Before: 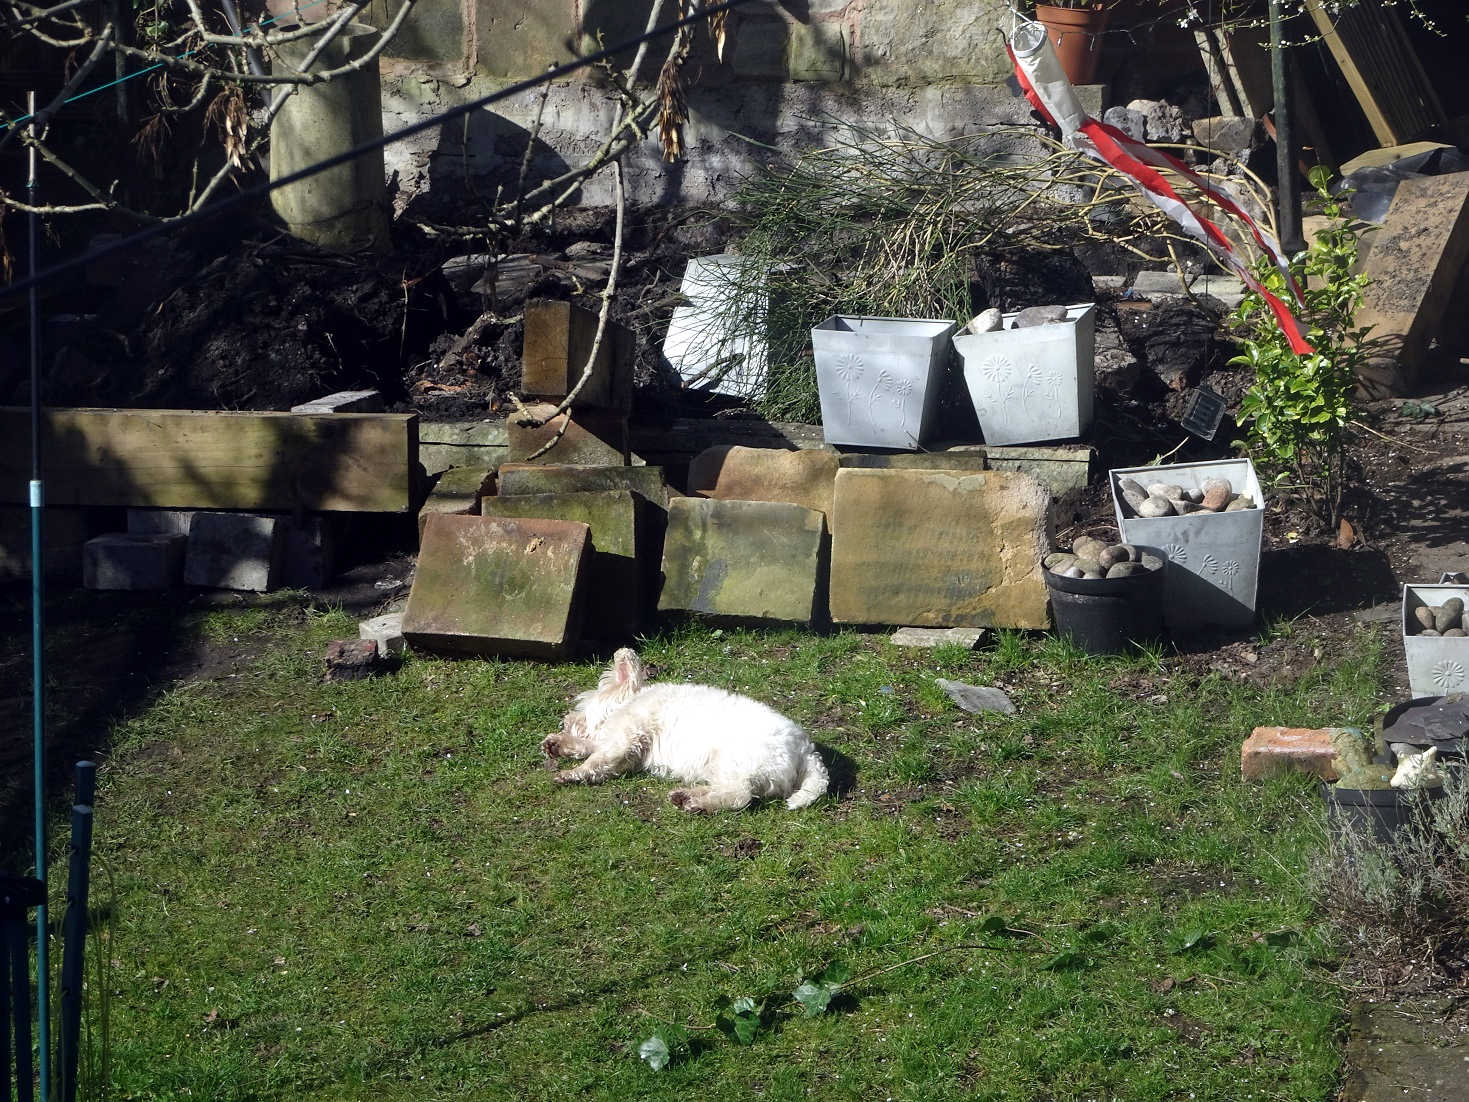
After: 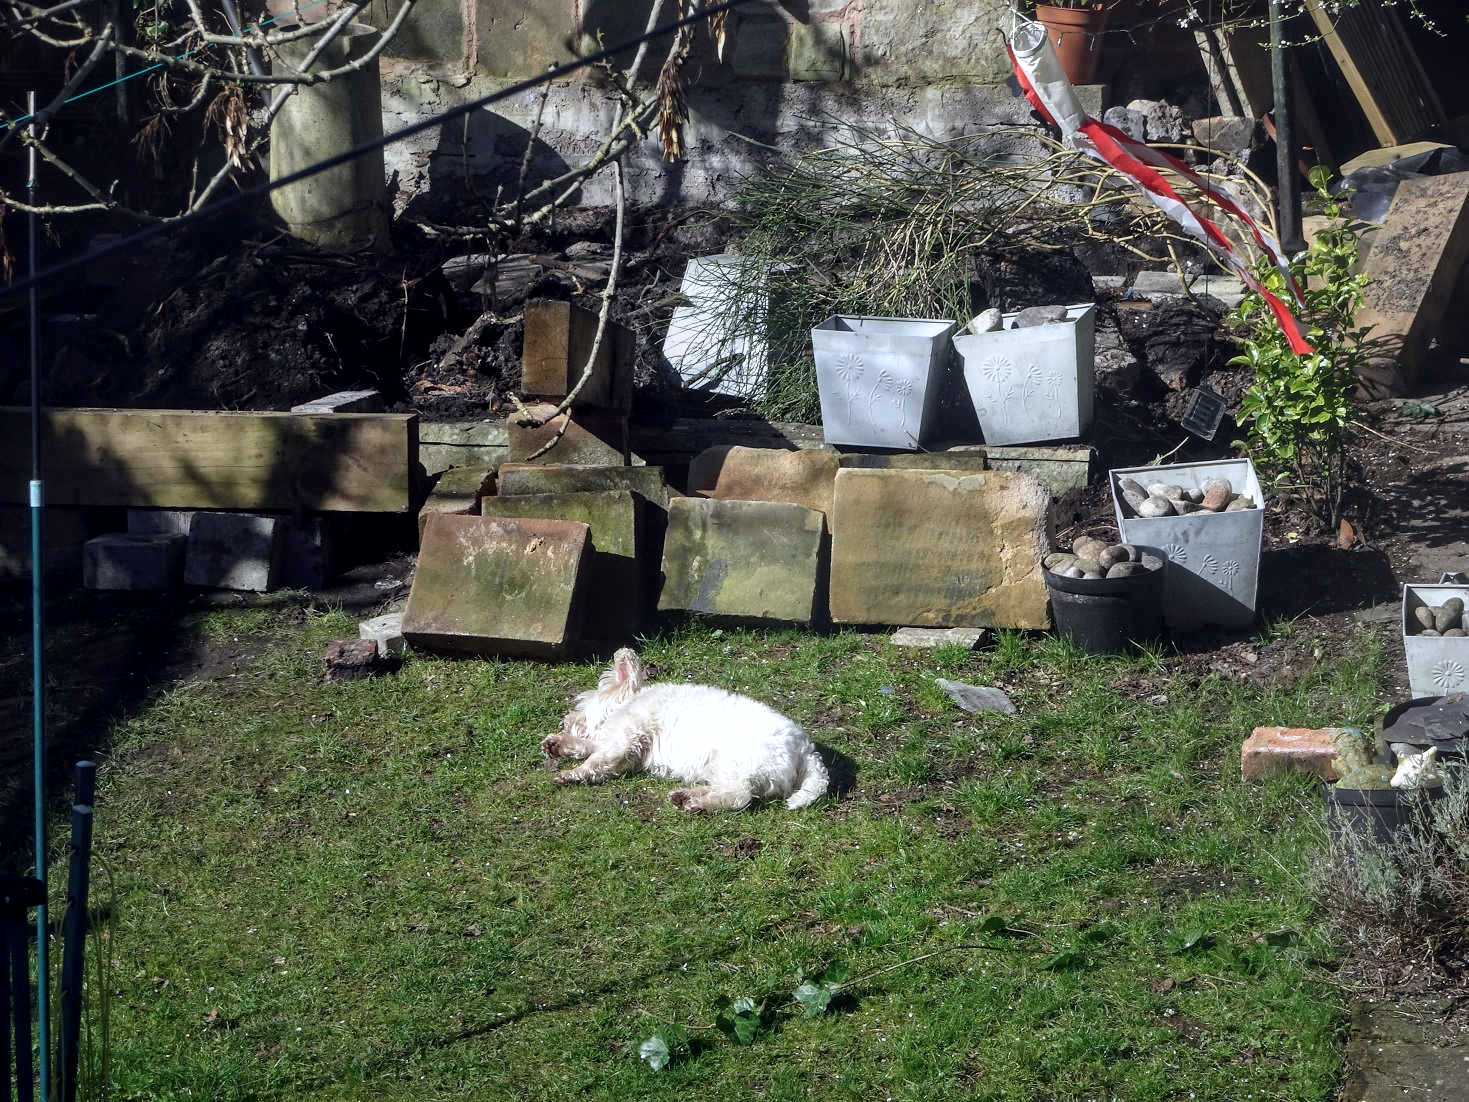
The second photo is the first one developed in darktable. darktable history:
color correction: highlights a* -0.077, highlights b* -5.85, shadows a* -0.134, shadows b* -0.135
local contrast: on, module defaults
